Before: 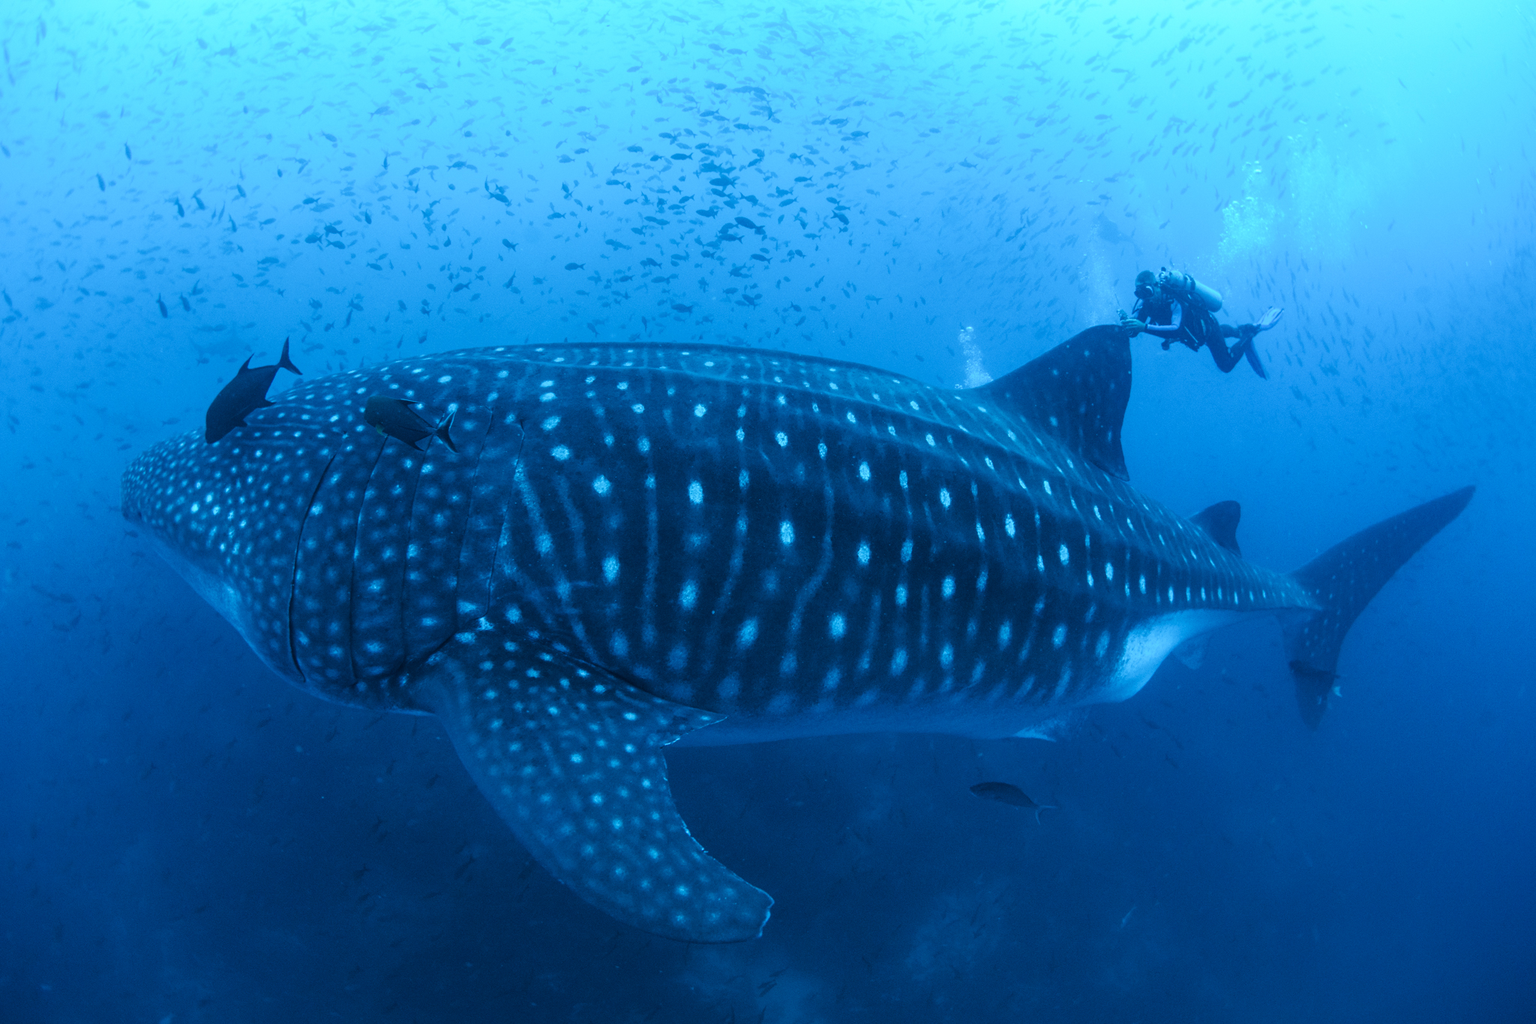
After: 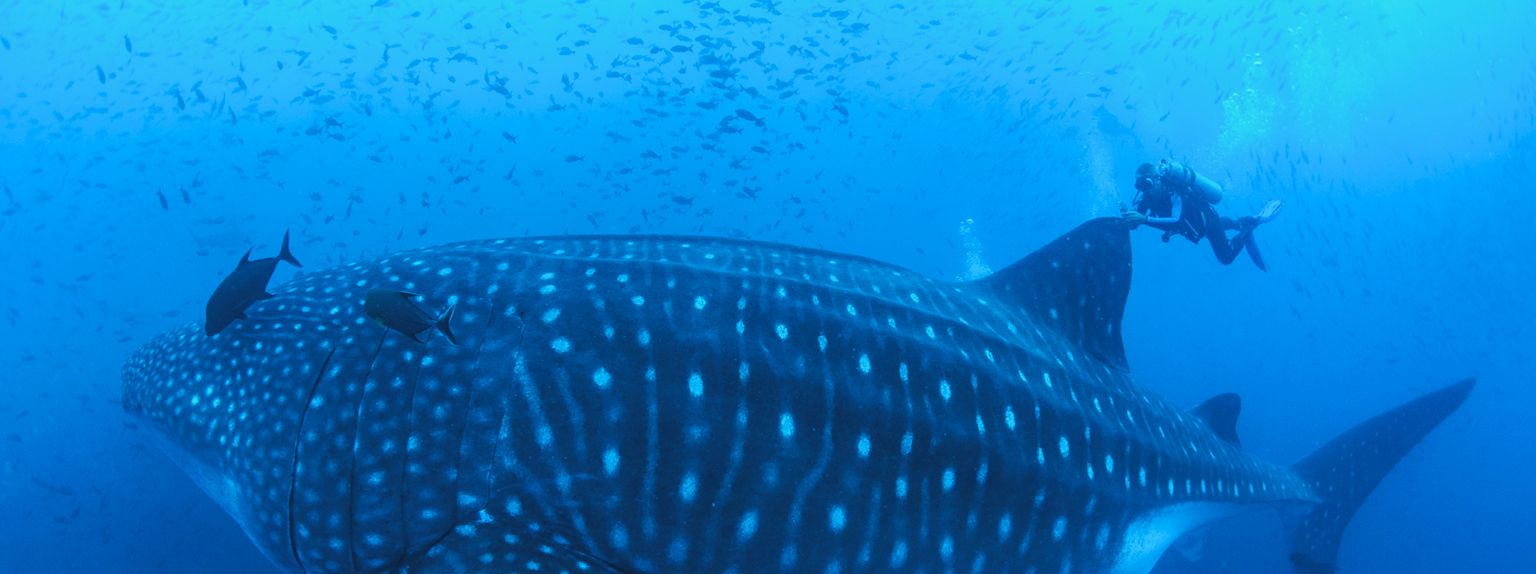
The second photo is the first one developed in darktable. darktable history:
crop and rotate: top 10.605%, bottom 33.274%
lowpass: radius 0.1, contrast 0.85, saturation 1.1, unbound 0
exposure: compensate highlight preservation false
